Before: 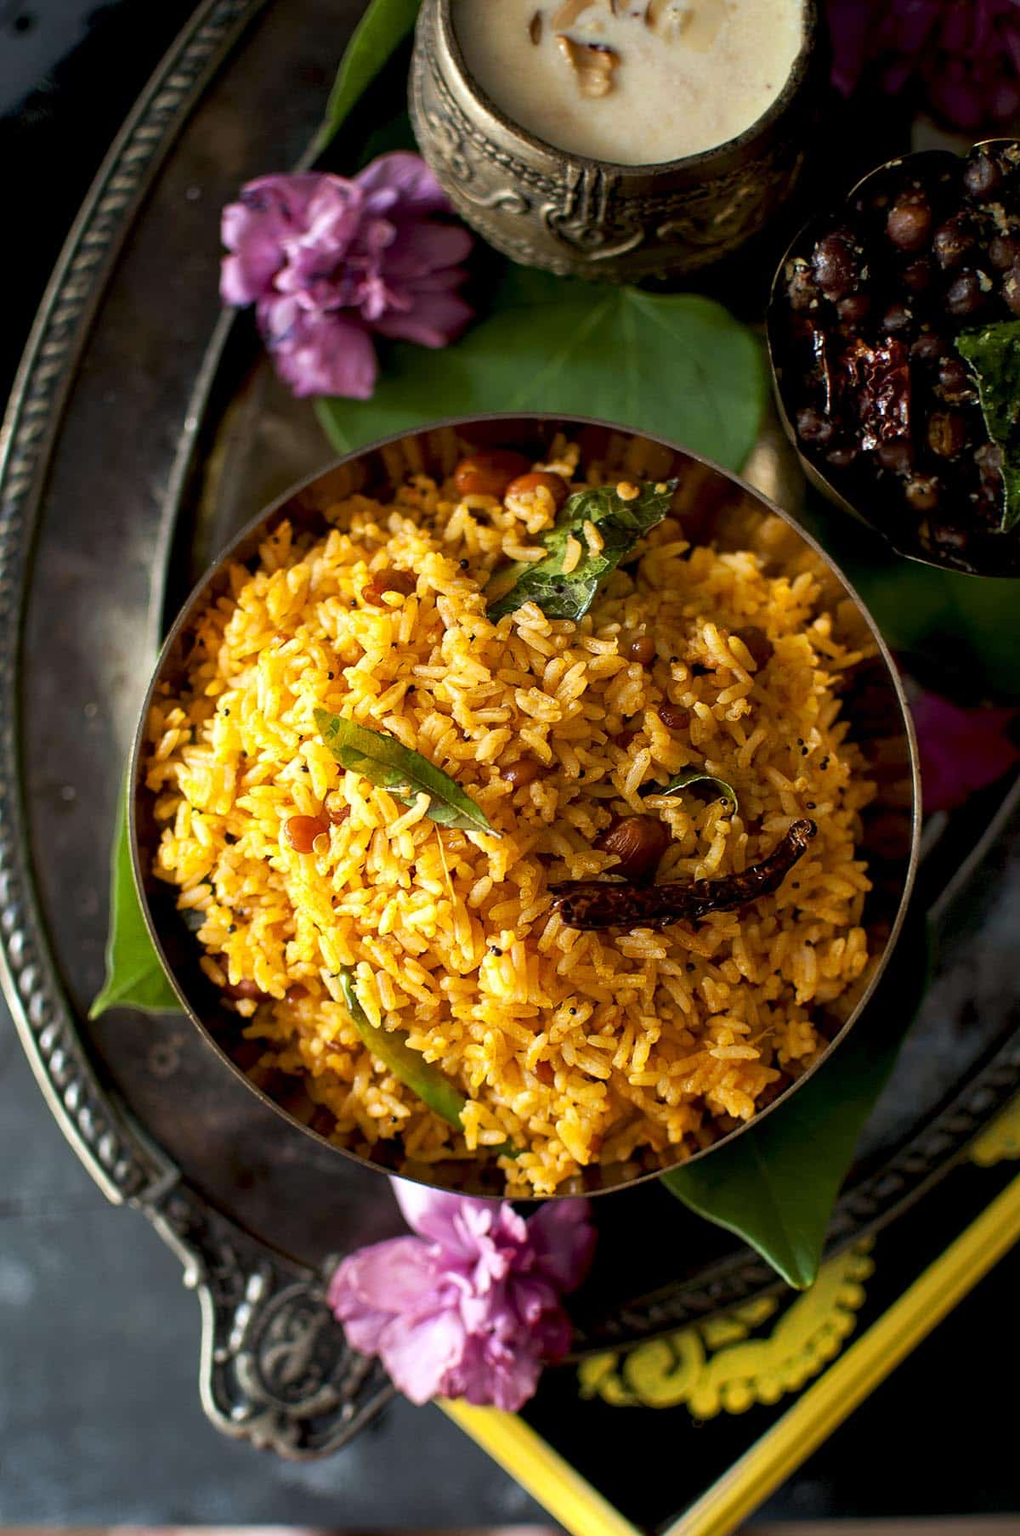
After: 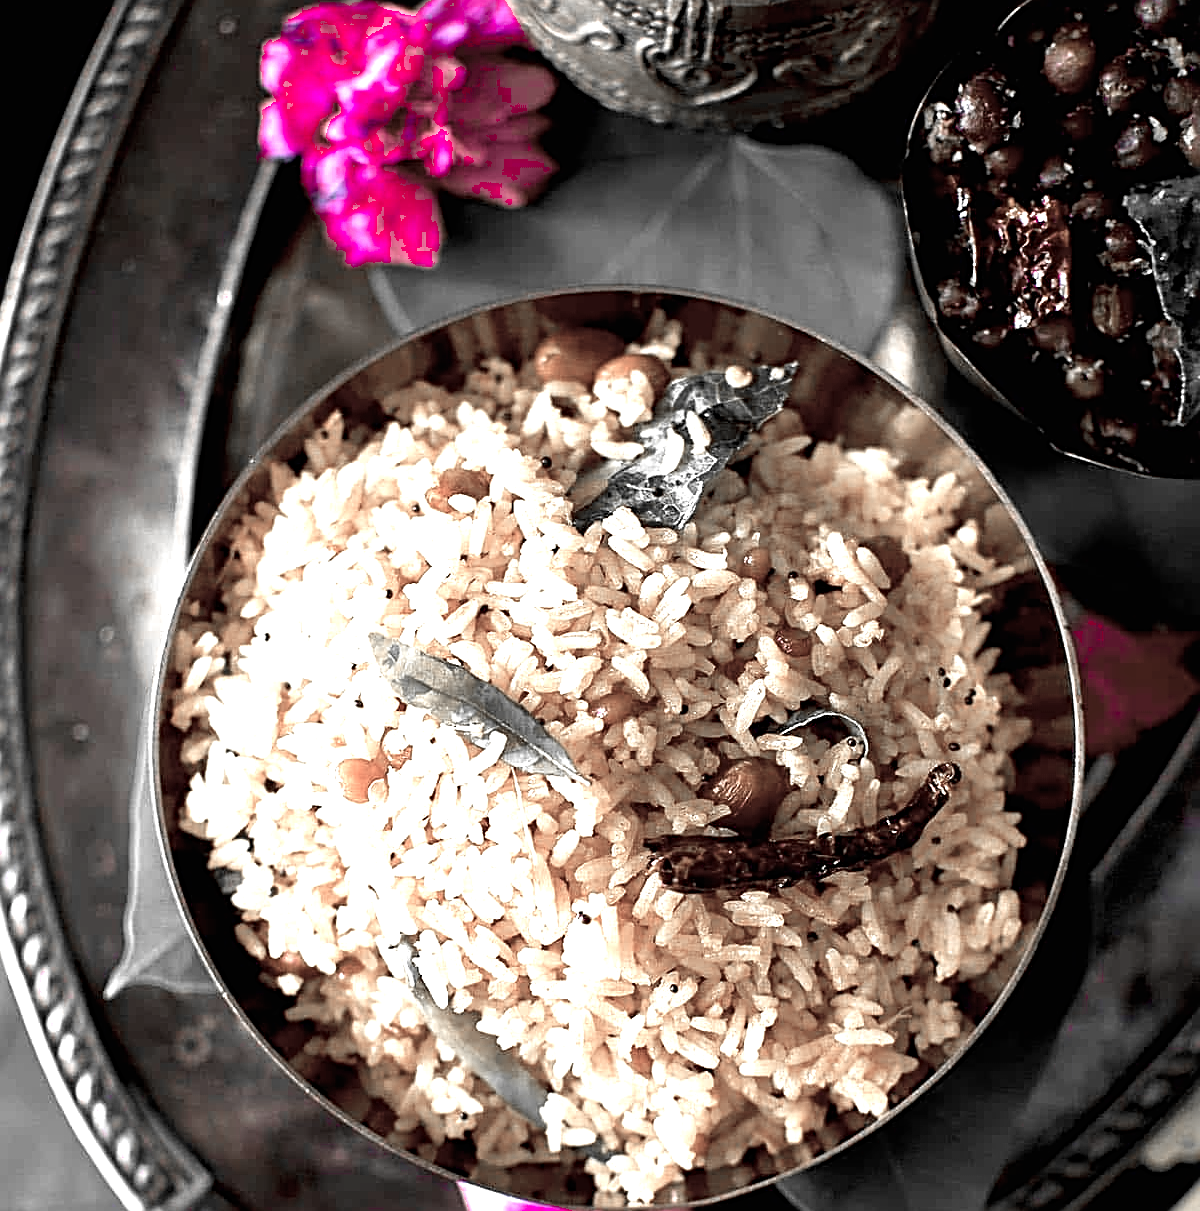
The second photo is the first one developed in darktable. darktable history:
color zones: curves: ch0 [(0, 0.278) (0.143, 0.5) (0.286, 0.5) (0.429, 0.5) (0.571, 0.5) (0.714, 0.5) (0.857, 0.5) (1, 0.5)]; ch1 [(0, 1) (0.143, 0.165) (0.286, 0) (0.429, 0) (0.571, 0) (0.714, 0) (0.857, 0.5) (1, 0.5)]; ch2 [(0, 0.508) (0.143, 0.5) (0.286, 0.5) (0.429, 0.5) (0.571, 0.5) (0.714, 0.5) (0.857, 0.5) (1, 0.5)]
sharpen: radius 2.709, amount 0.668
crop: top 11.153%, bottom 21.798%
exposure: black level correction 0, exposure 1.199 EV, compensate highlight preservation false
